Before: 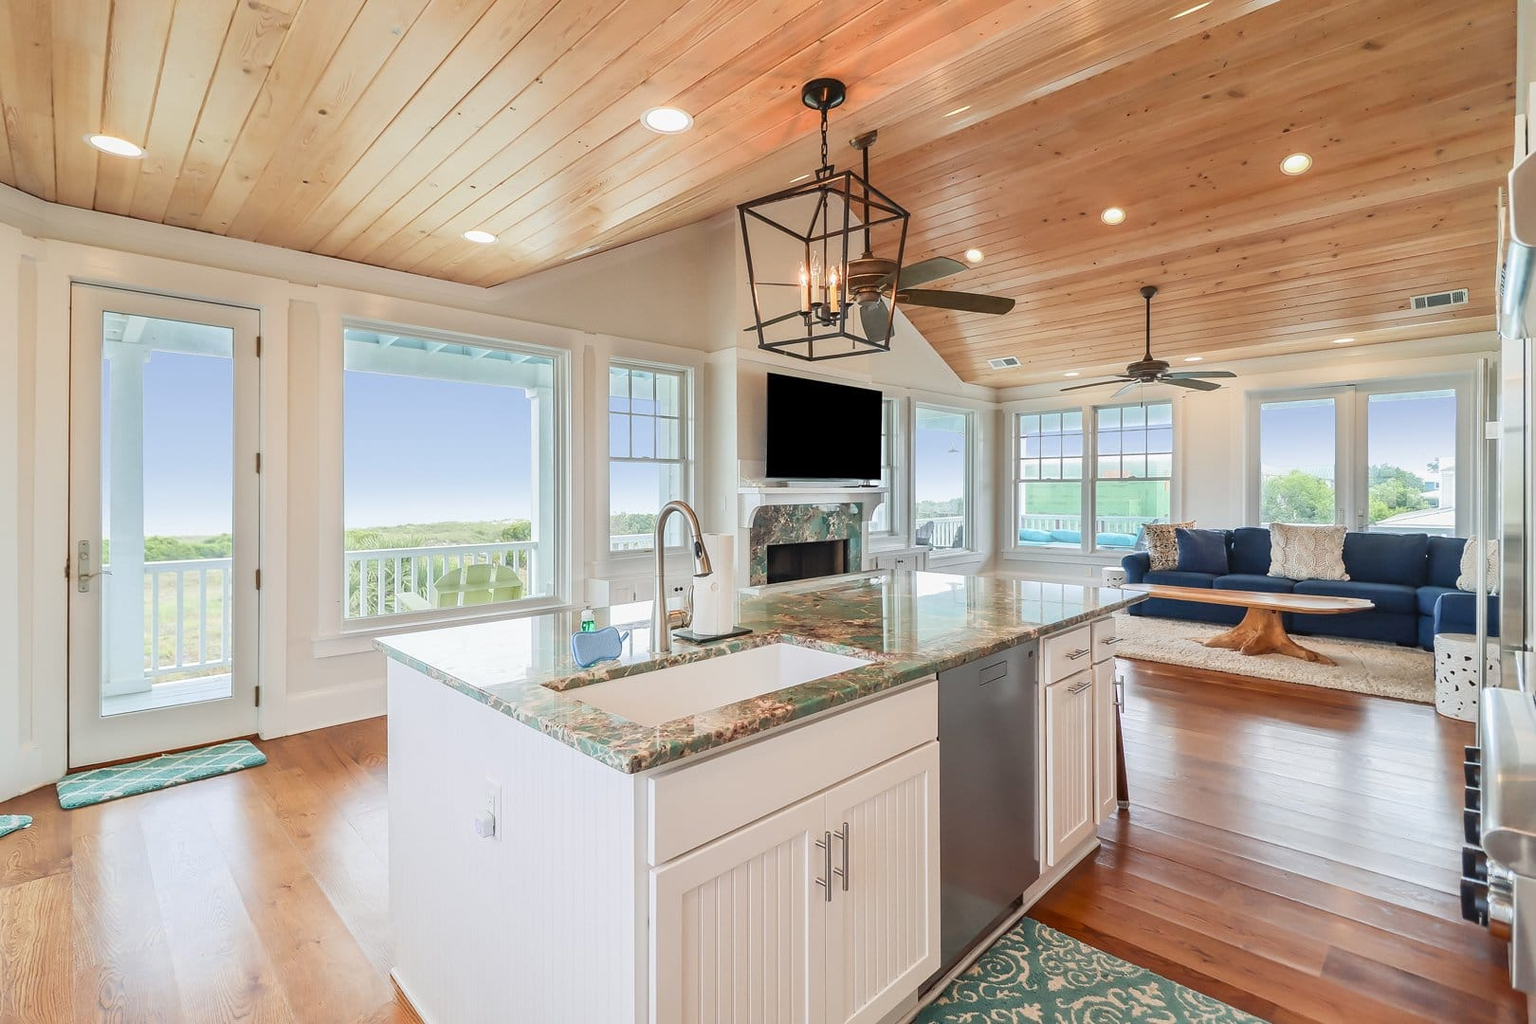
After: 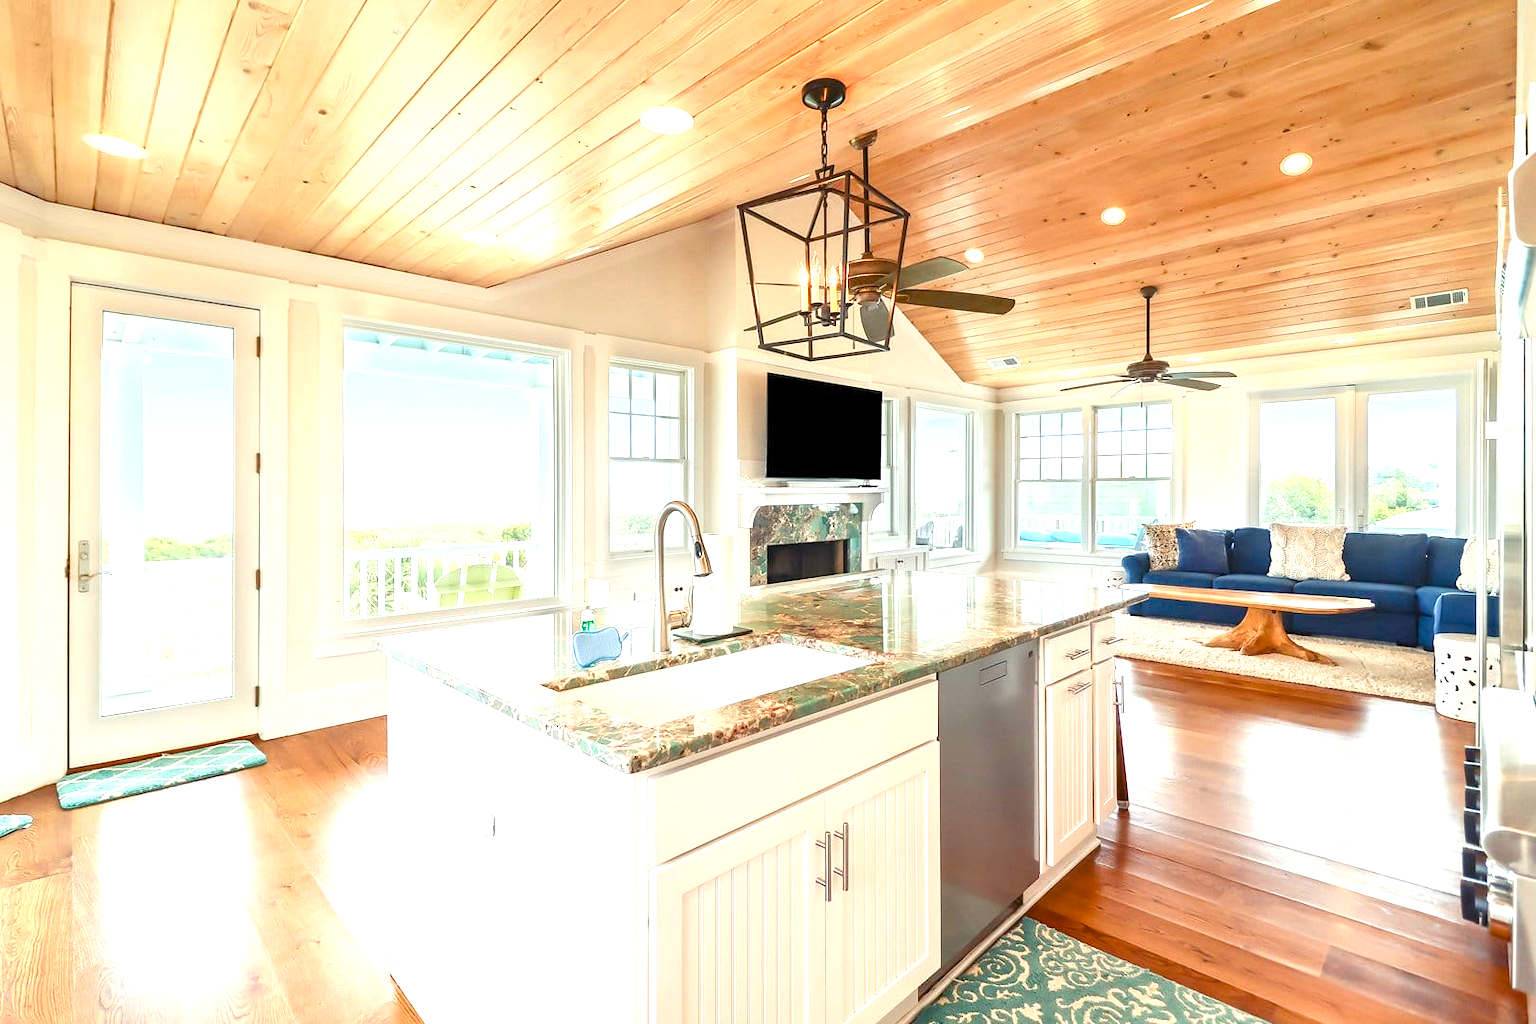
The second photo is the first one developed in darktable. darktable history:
exposure: exposure 0.942 EV, compensate exposure bias true, compensate highlight preservation false
color balance rgb: highlights gain › luminance 6.424%, highlights gain › chroma 2.537%, highlights gain › hue 87.7°, linear chroma grading › global chroma 0.36%, perceptual saturation grading › global saturation 20%, perceptual saturation grading › highlights -24.745%, perceptual saturation grading › shadows 25.465%, global vibrance 20%
